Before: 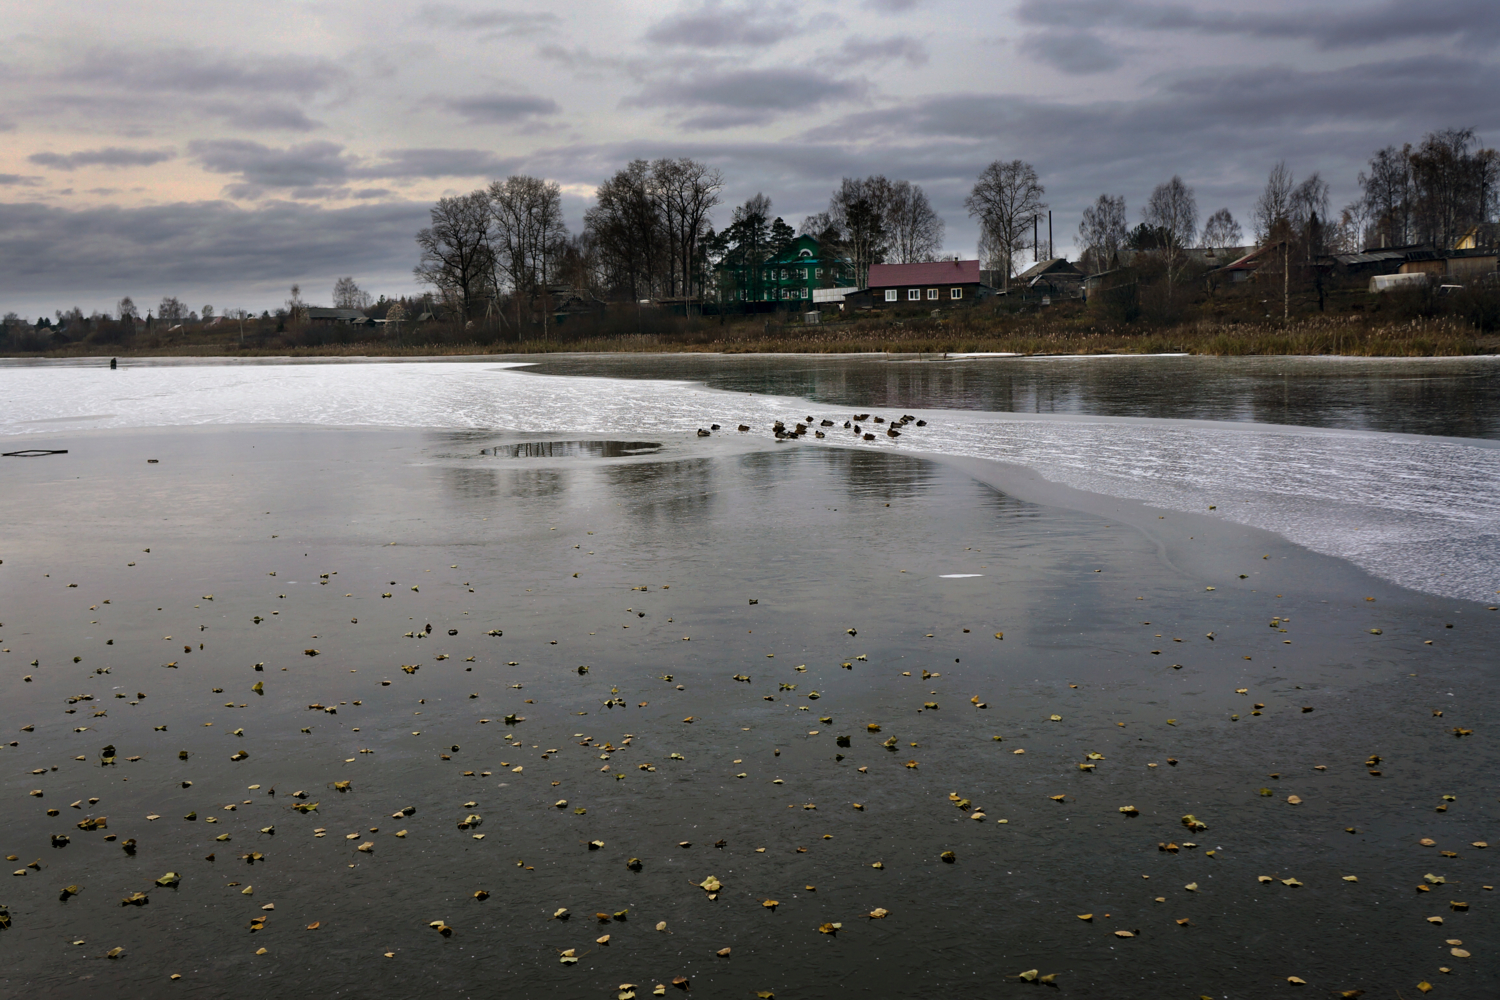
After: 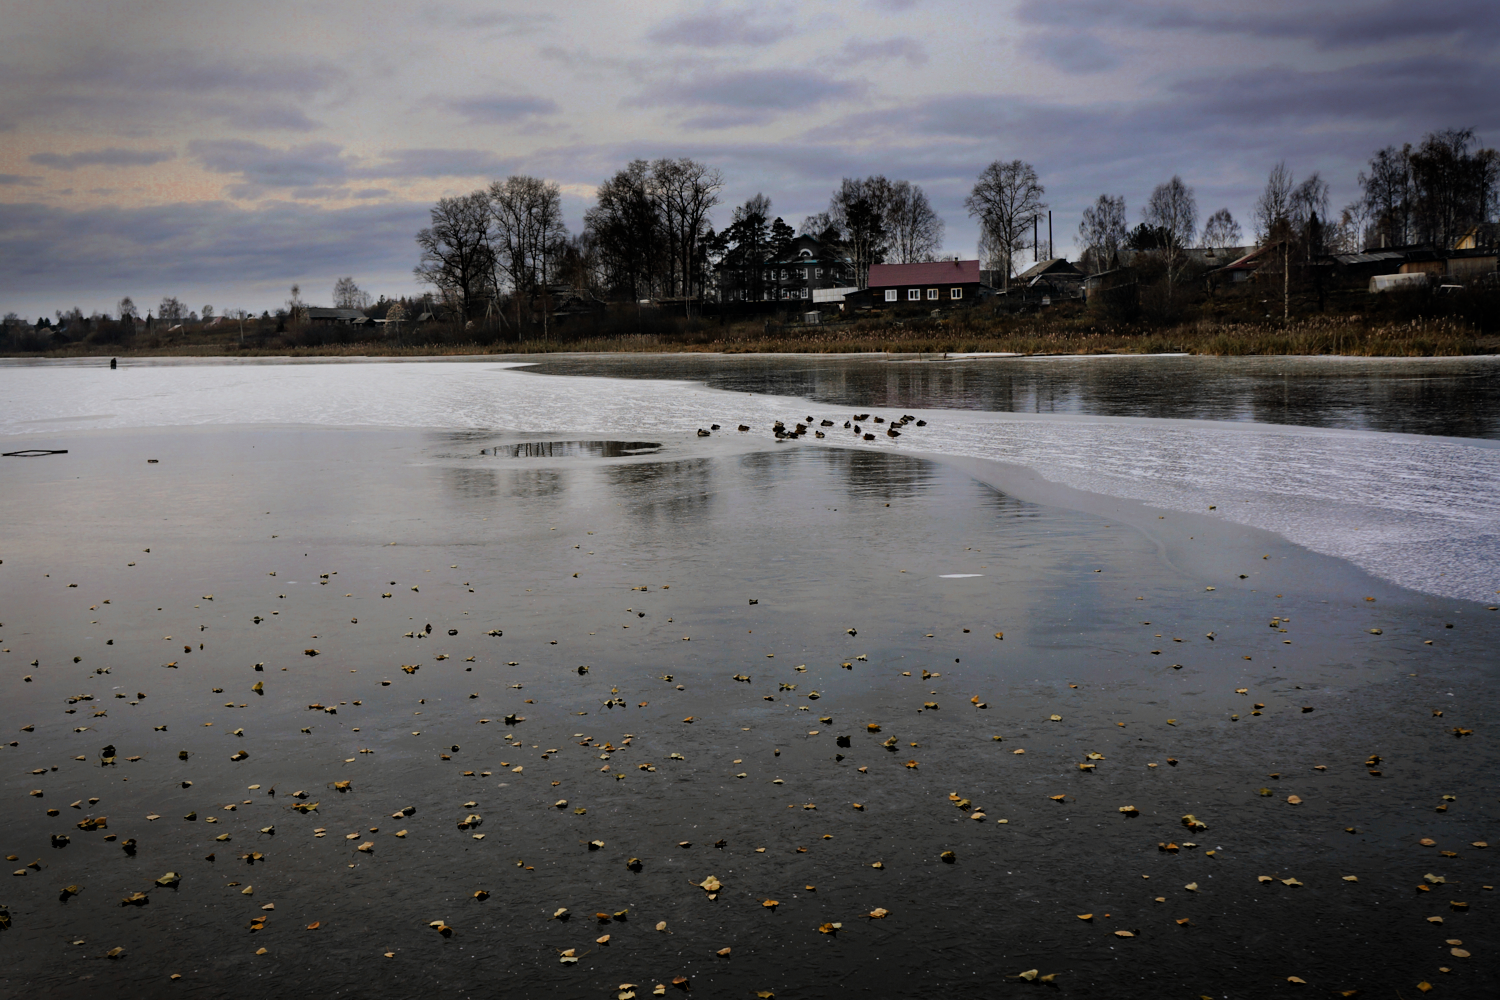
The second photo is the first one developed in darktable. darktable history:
color calibration: illuminant same as pipeline (D50), adaptation none (bypass), x 0.333, y 0.334, temperature 5022.14 K, gamut compression 0.971
color zones: curves: ch0 [(0, 0.363) (0.128, 0.373) (0.25, 0.5) (0.402, 0.407) (0.521, 0.525) (0.63, 0.559) (0.729, 0.662) (0.867, 0.471)]; ch1 [(0, 0.515) (0.136, 0.618) (0.25, 0.5) (0.378, 0) (0.516, 0) (0.622, 0.593) (0.737, 0.819) (0.87, 0.593)]; ch2 [(0, 0.529) (0.128, 0.471) (0.282, 0.451) (0.386, 0.662) (0.516, 0.525) (0.633, 0.554) (0.75, 0.62) (0.875, 0.441)]
vignetting: fall-off start 90.54%, fall-off radius 38.85%, saturation 0.003, width/height ratio 1.225, shape 1.29, unbound false
filmic rgb: black relative exposure -7.38 EV, white relative exposure 5.07 EV, hardness 3.21
exposure: black level correction 0, compensate exposure bias true, compensate highlight preservation false
